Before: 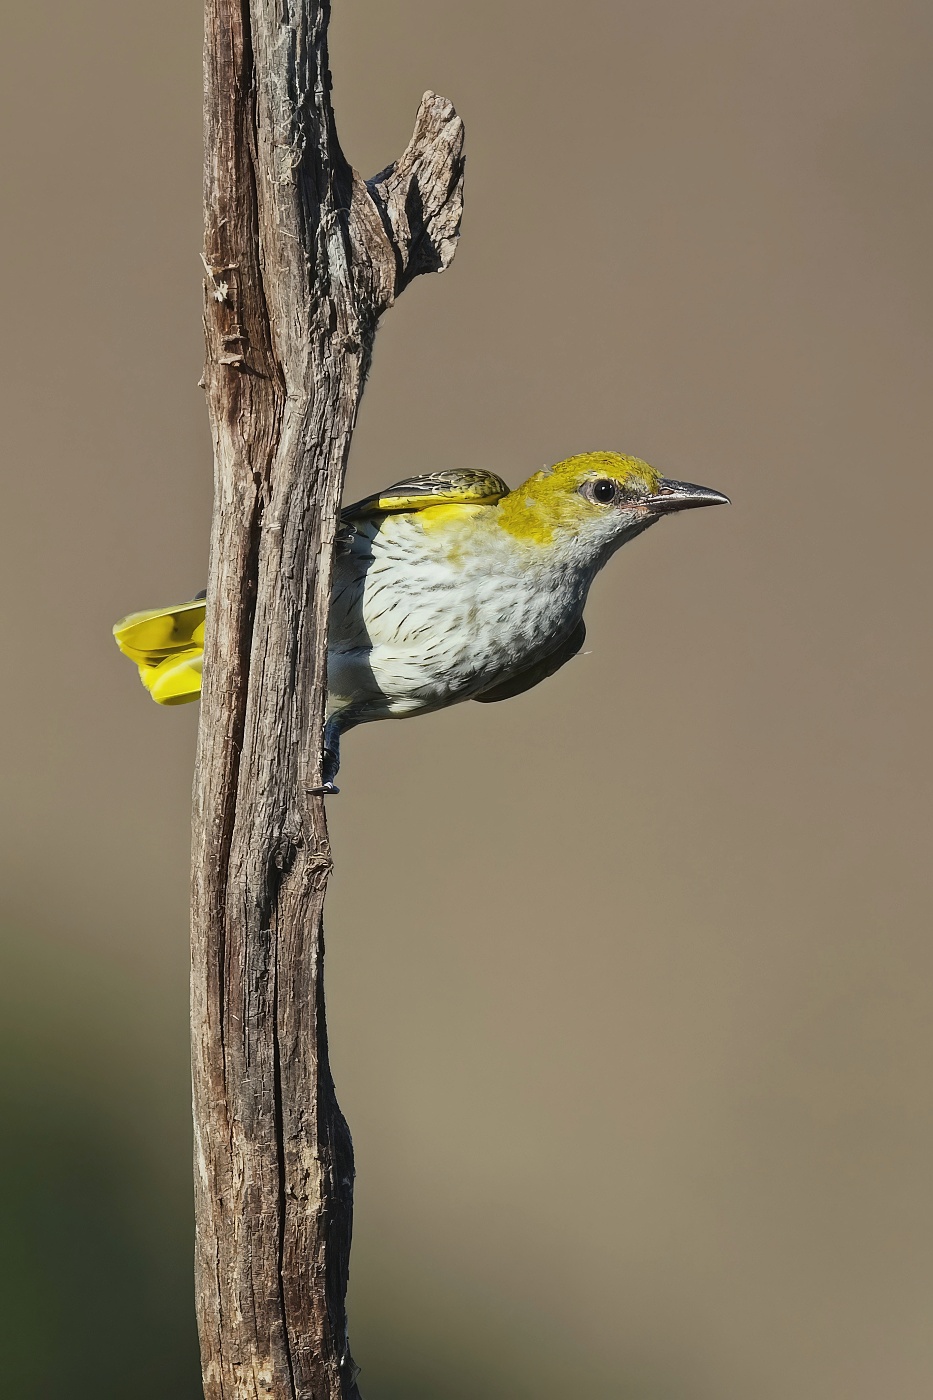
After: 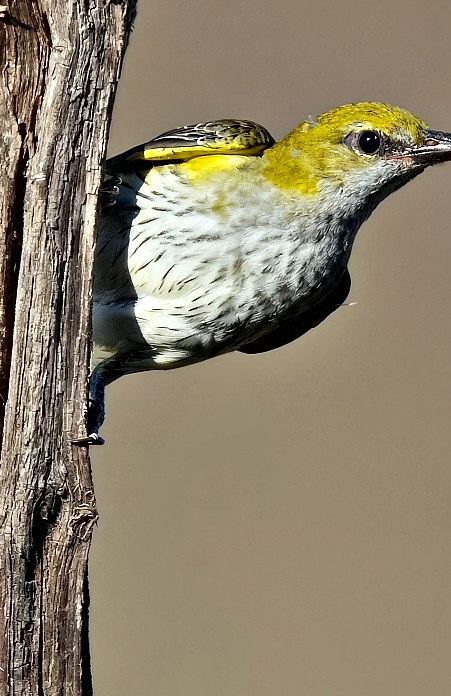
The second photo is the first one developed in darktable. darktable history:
crop: left 25.217%, top 24.98%, right 25.447%, bottom 25.275%
contrast equalizer: octaves 7, y [[0.6 ×6], [0.55 ×6], [0 ×6], [0 ×6], [0 ×6]]
